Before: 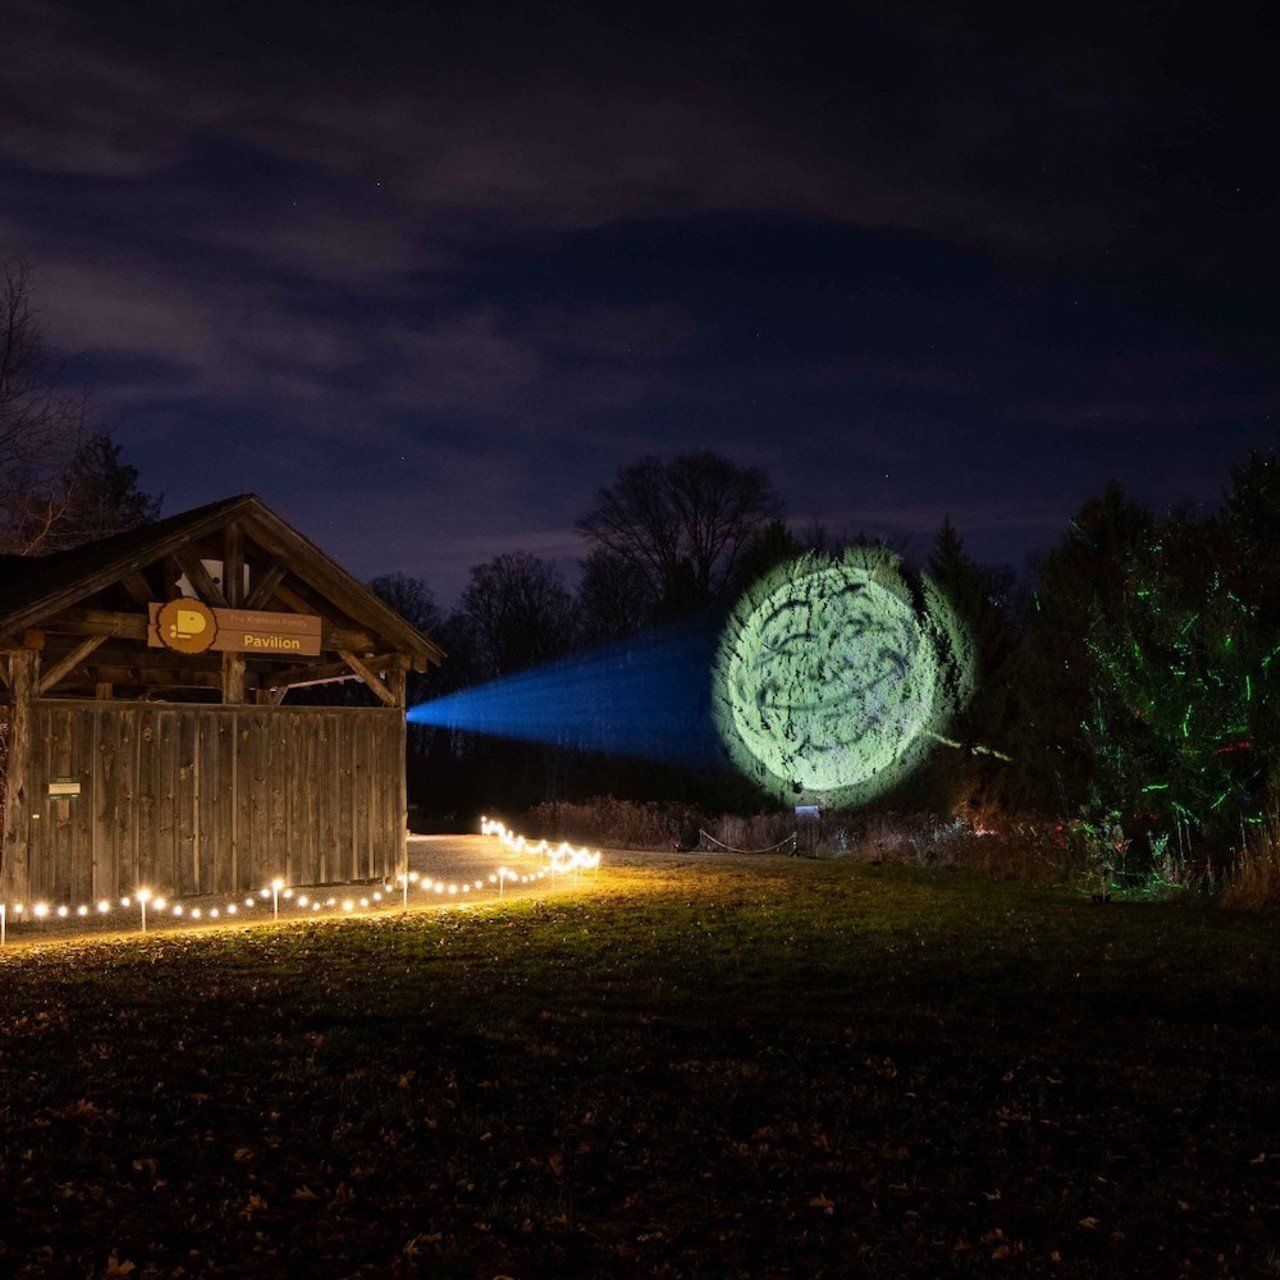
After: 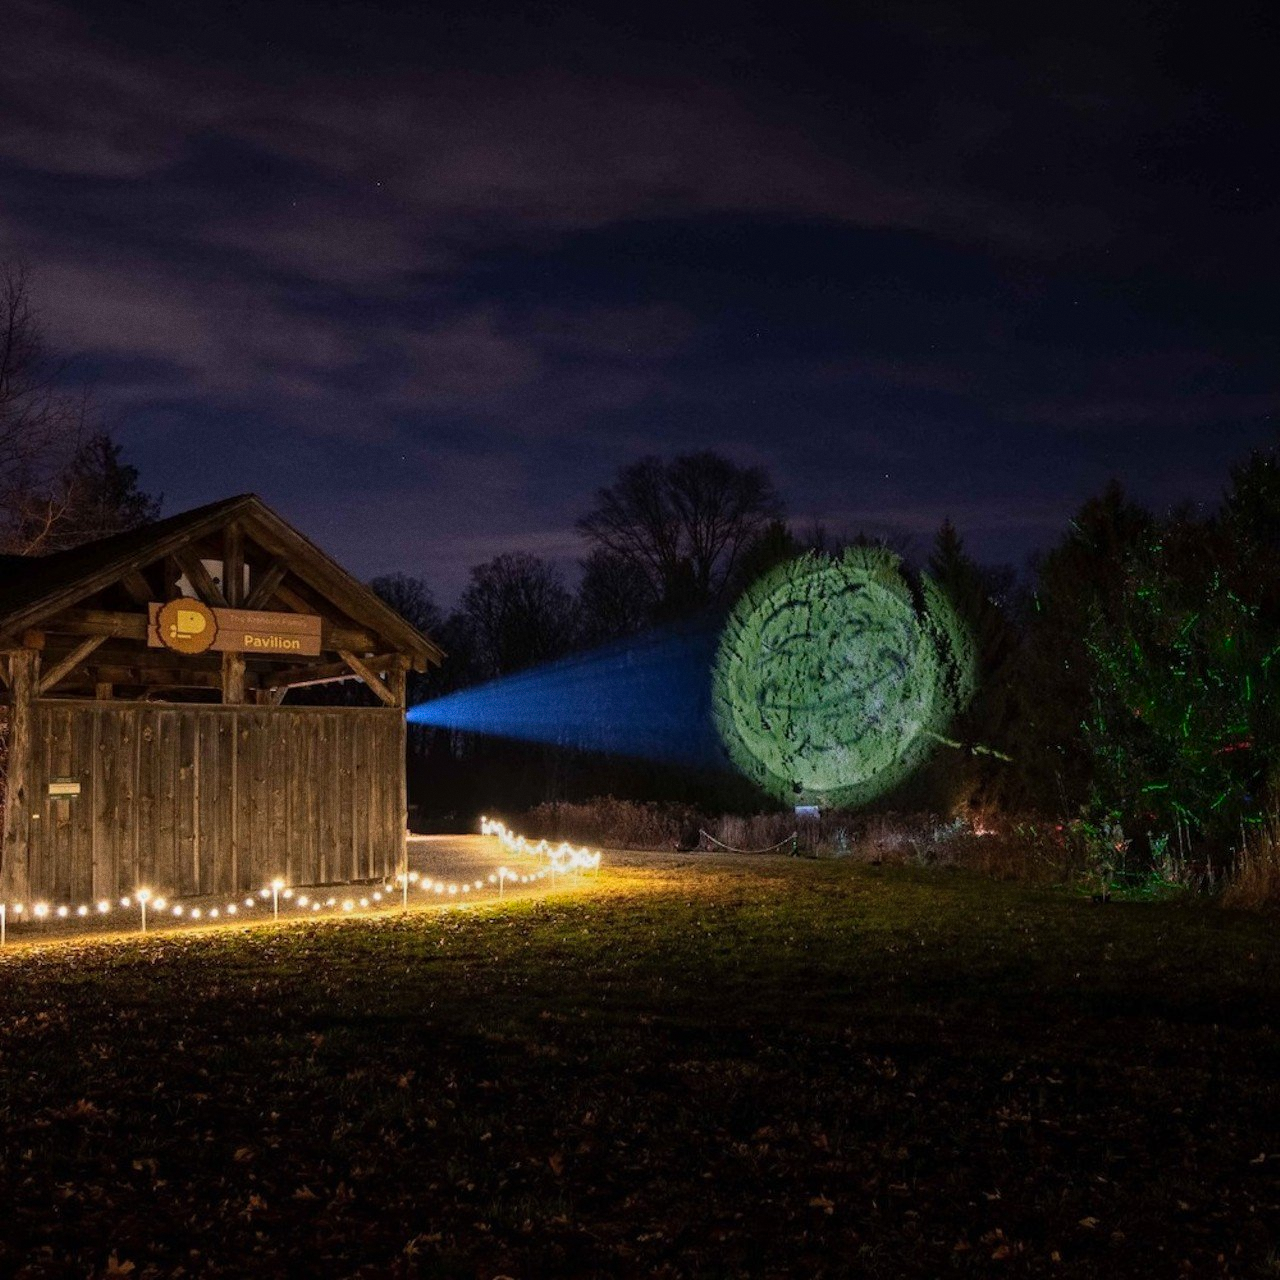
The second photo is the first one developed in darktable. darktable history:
grain: coarseness 0.47 ISO
local contrast: detail 110%
color zones: curves: ch0 [(0.25, 0.5) (0.347, 0.092) (0.75, 0.5)]; ch1 [(0.25, 0.5) (0.33, 0.51) (0.75, 0.5)]
